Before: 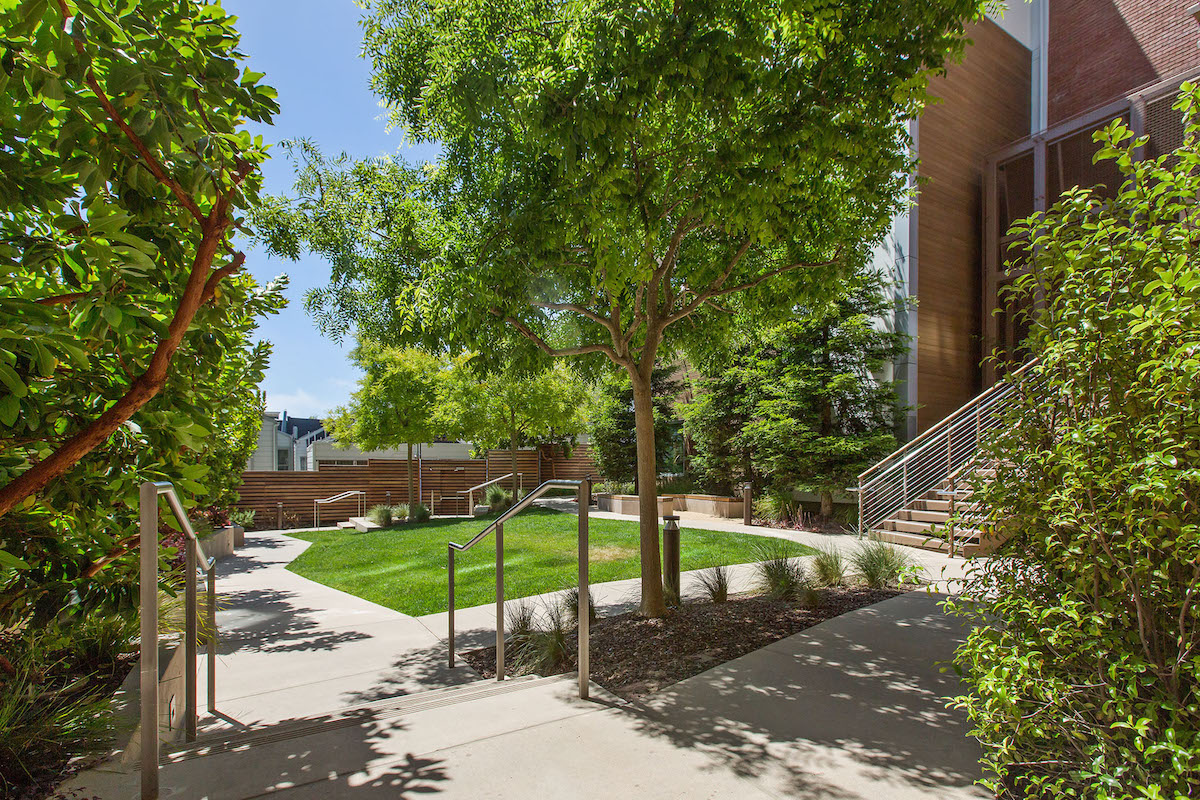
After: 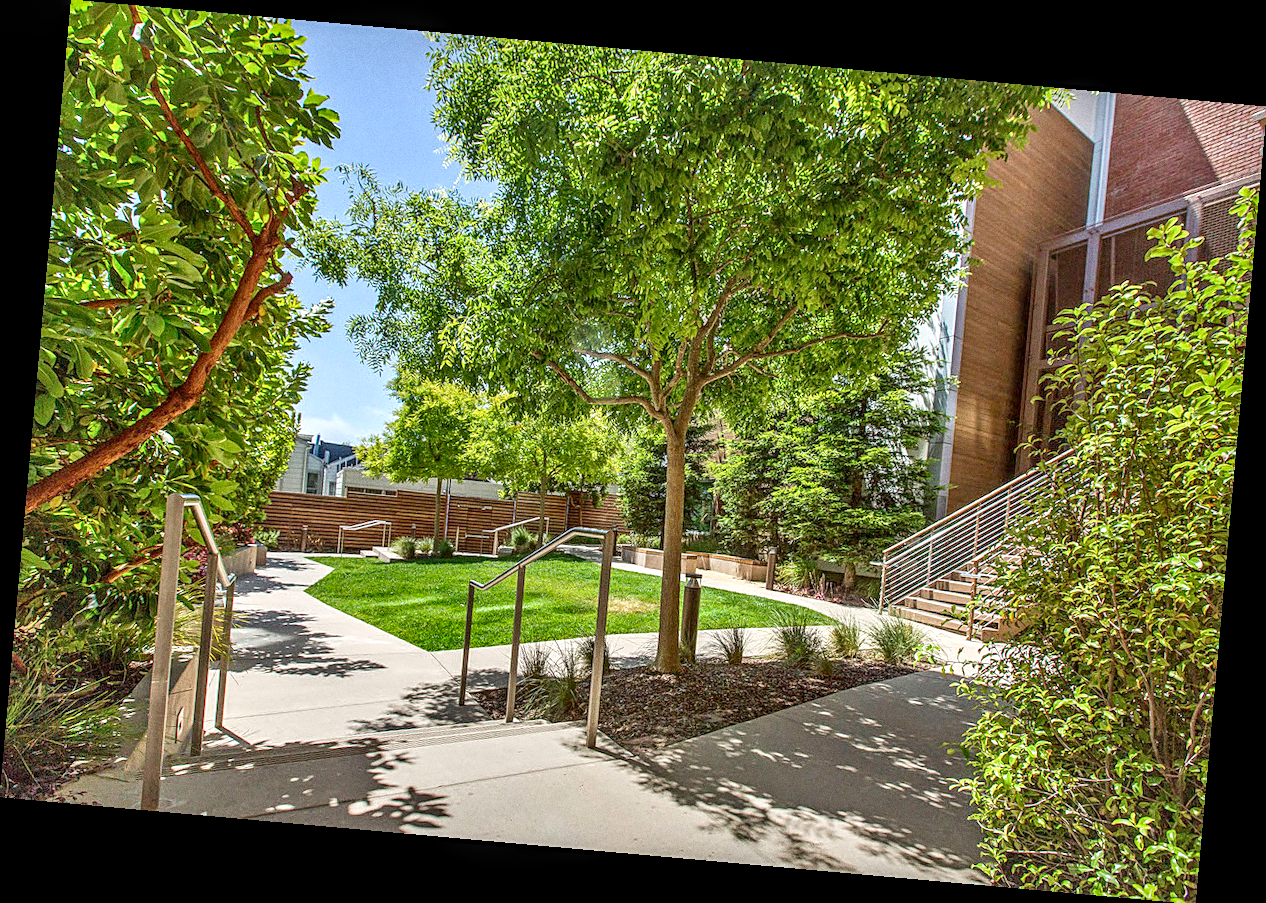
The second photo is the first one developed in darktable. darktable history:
grain: coarseness 0.47 ISO
local contrast: highlights 20%, shadows 70%, detail 170%
color balance rgb: contrast -30%
rotate and perspective: rotation 5.12°, automatic cropping off
shadows and highlights: shadows 20.91, highlights -82.73, soften with gaussian
contrast brightness saturation: contrast 0.04, saturation 0.07
sharpen: on, module defaults
exposure: black level correction 0, exposure 0.9 EV, compensate exposure bias true, compensate highlight preservation false
